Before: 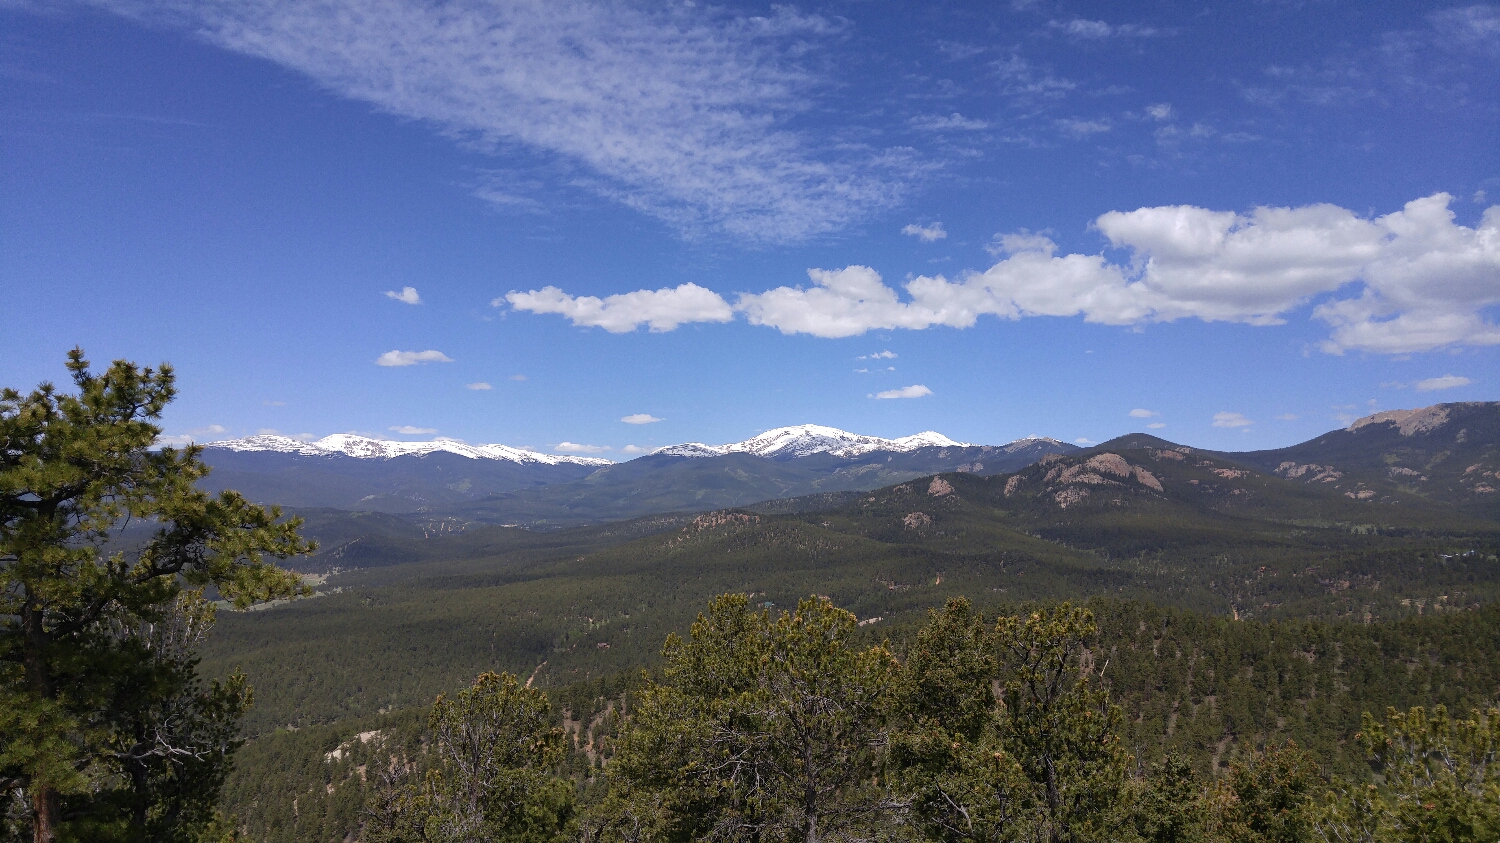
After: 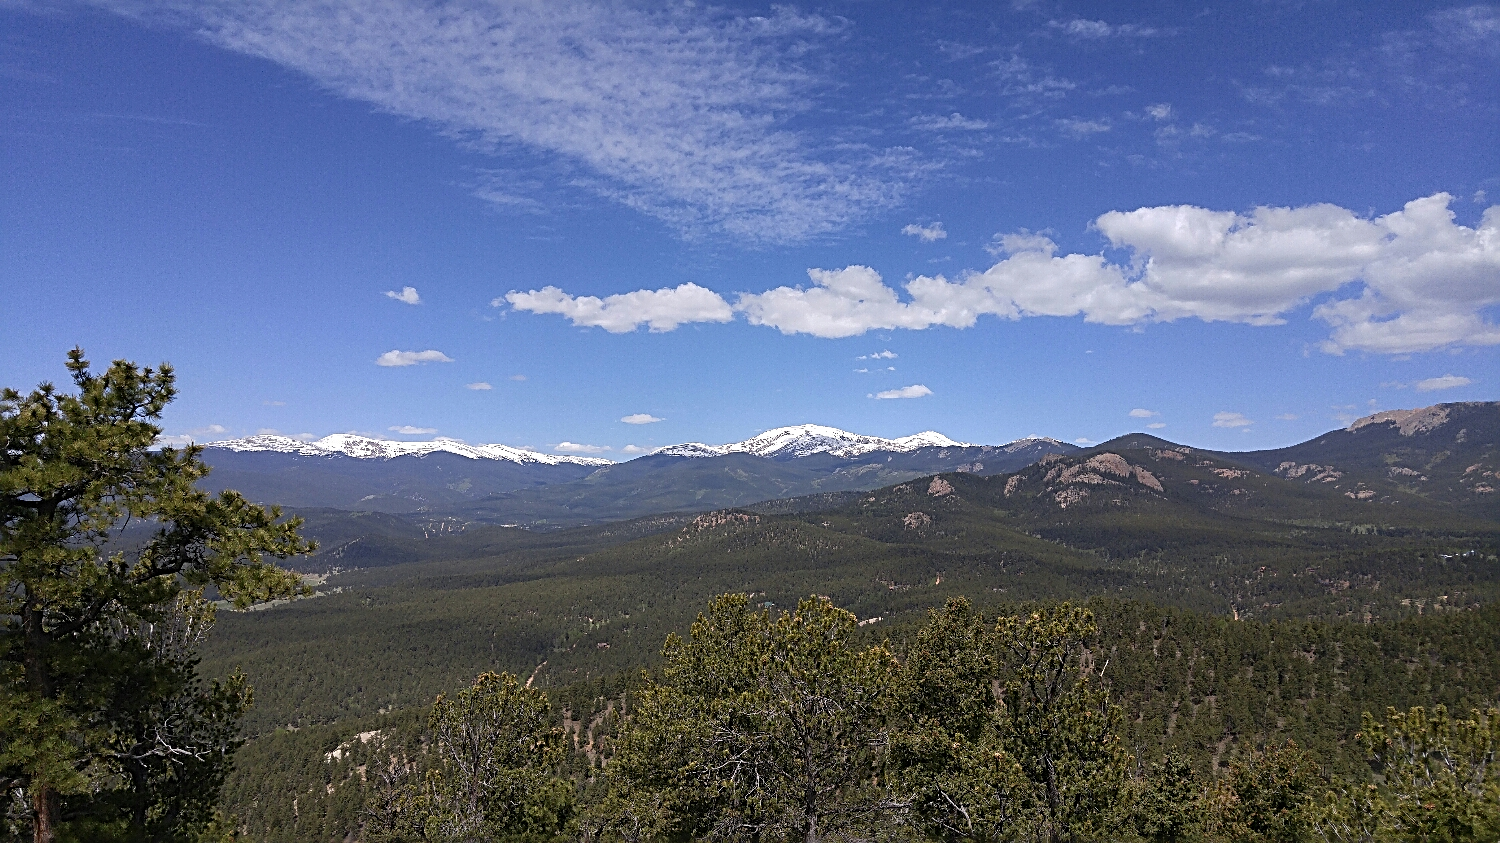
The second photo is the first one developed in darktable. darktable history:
sharpen: radius 2.676, amount 0.669
color balance: output saturation 98.5%
